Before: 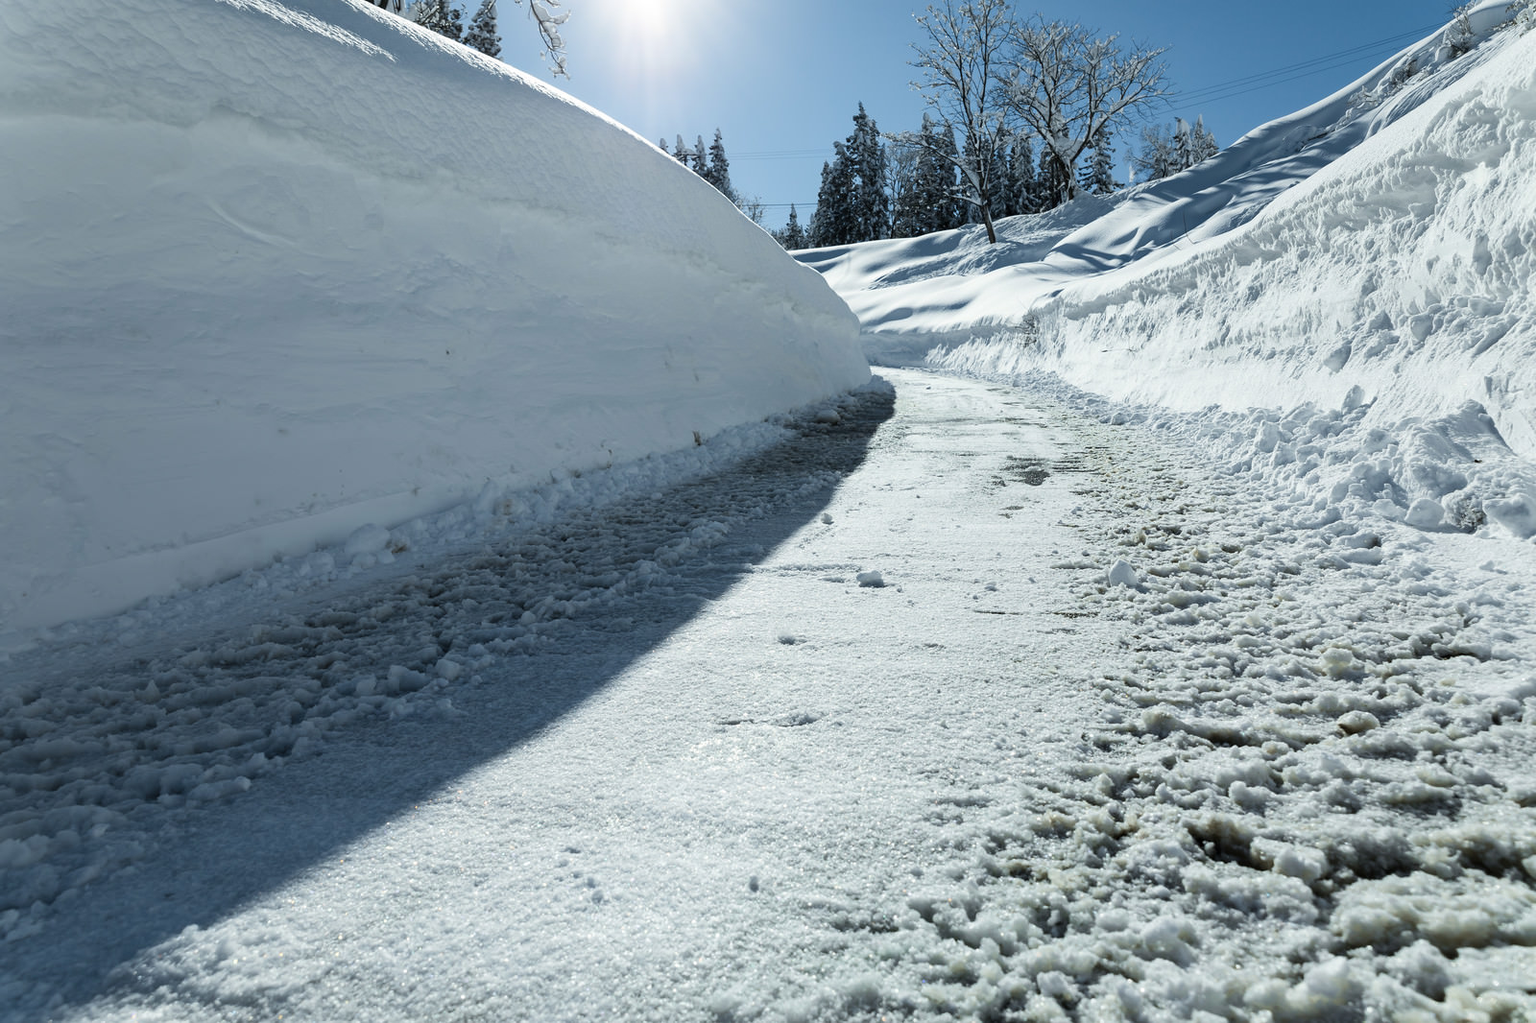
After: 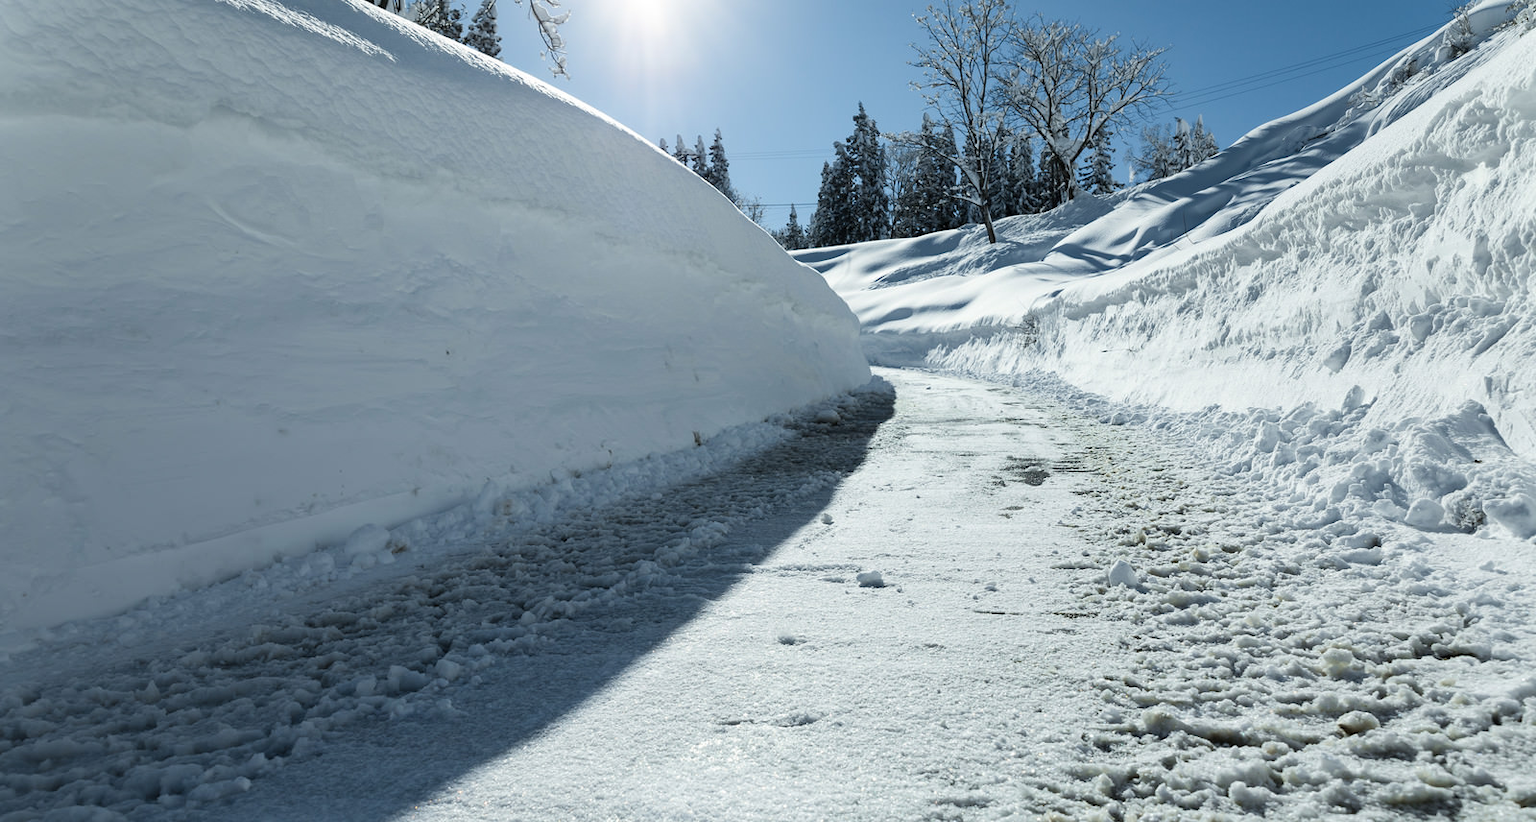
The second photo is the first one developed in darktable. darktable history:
crop: bottom 19.553%
